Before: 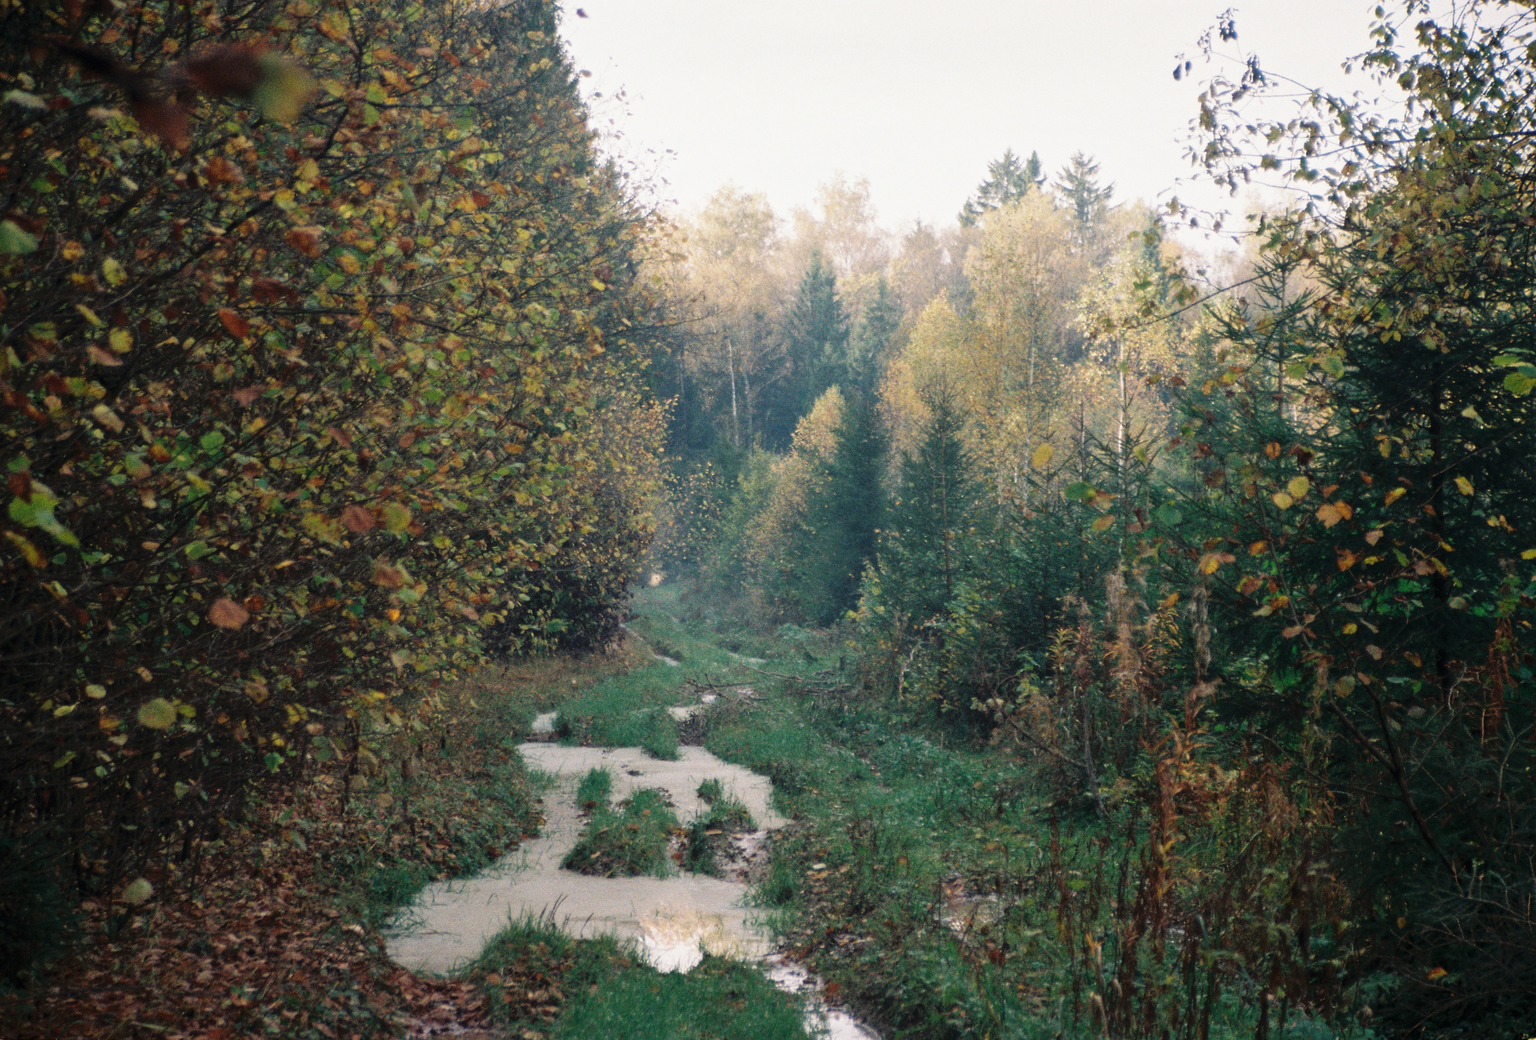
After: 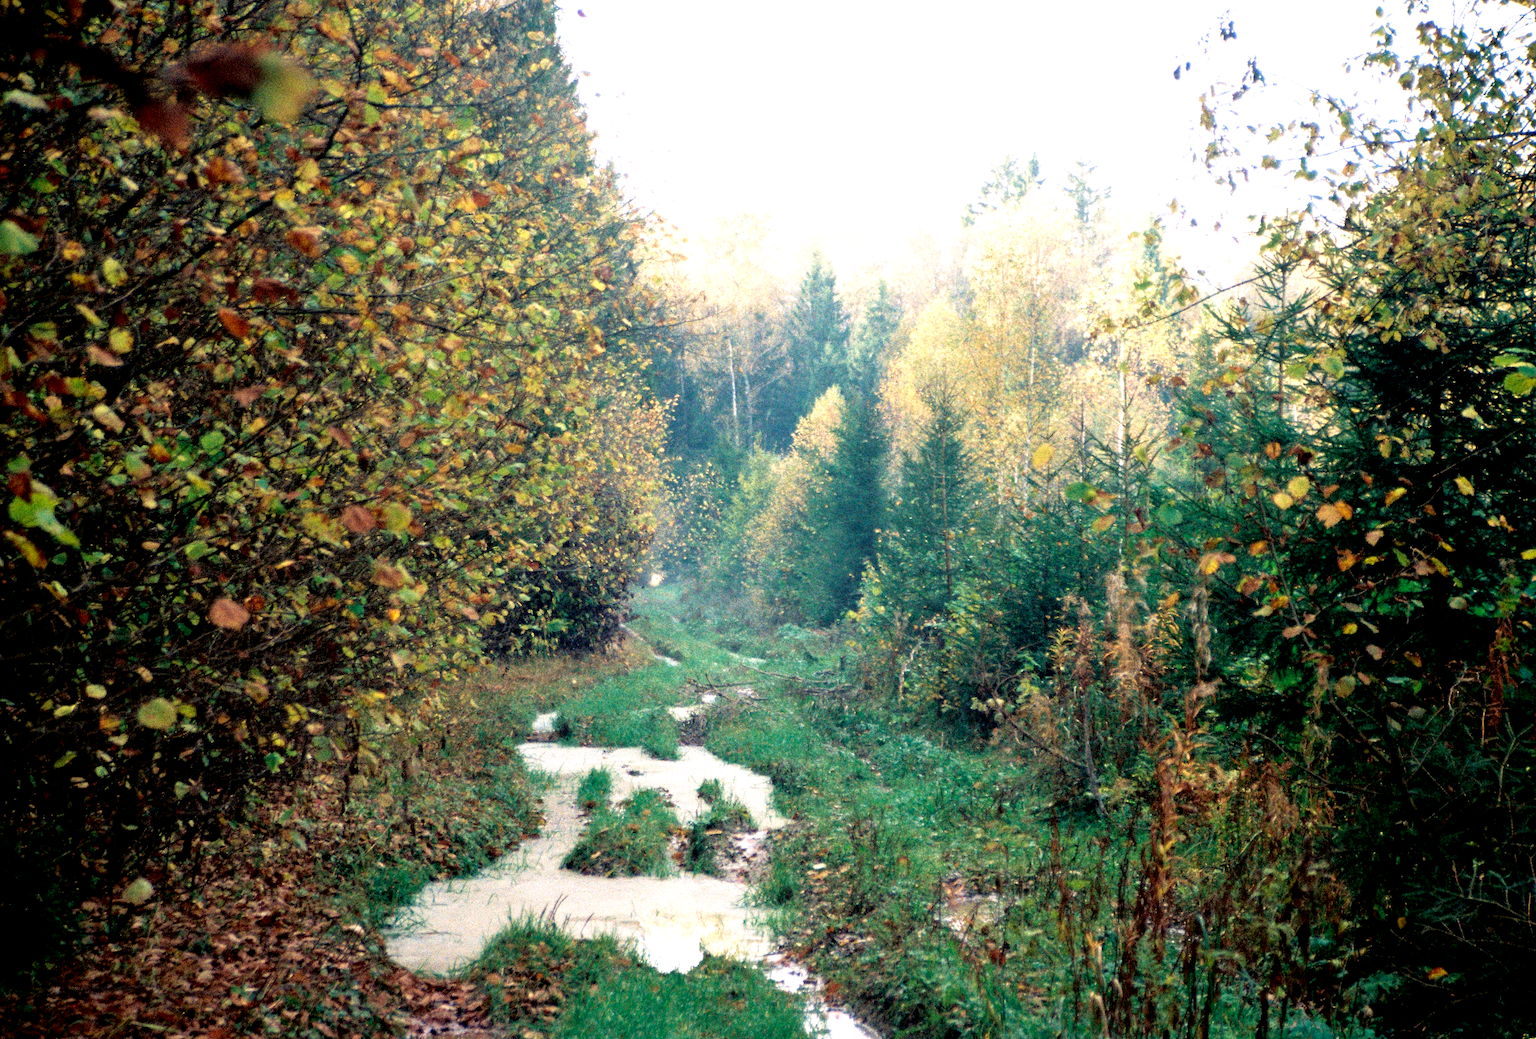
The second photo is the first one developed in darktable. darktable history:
velvia: on, module defaults
exposure: black level correction 0.011, exposure 1.084 EV, compensate highlight preservation false
